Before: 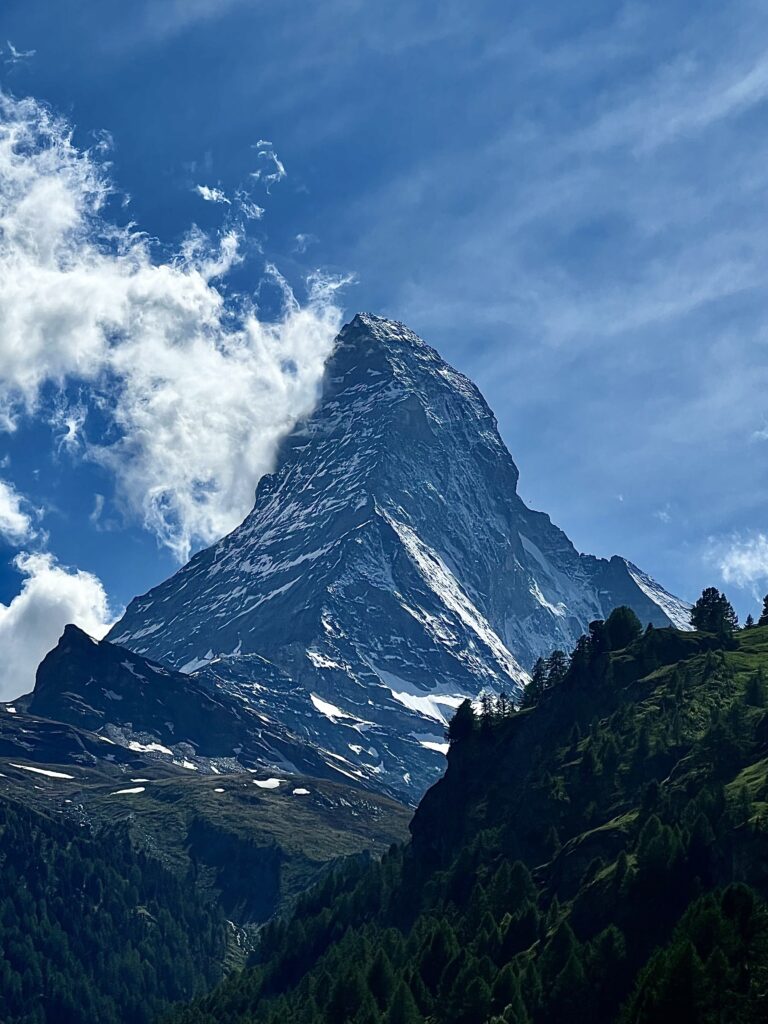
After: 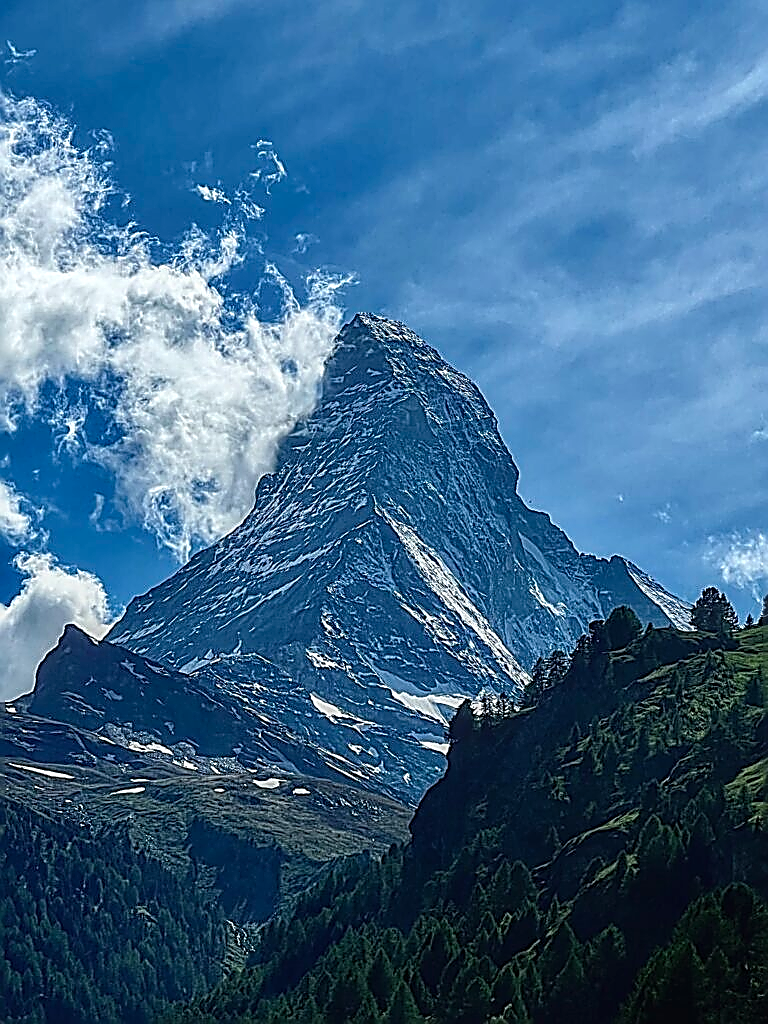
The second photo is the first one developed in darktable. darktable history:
sharpen: amount 2
local contrast: highlights 0%, shadows 0%, detail 133%
